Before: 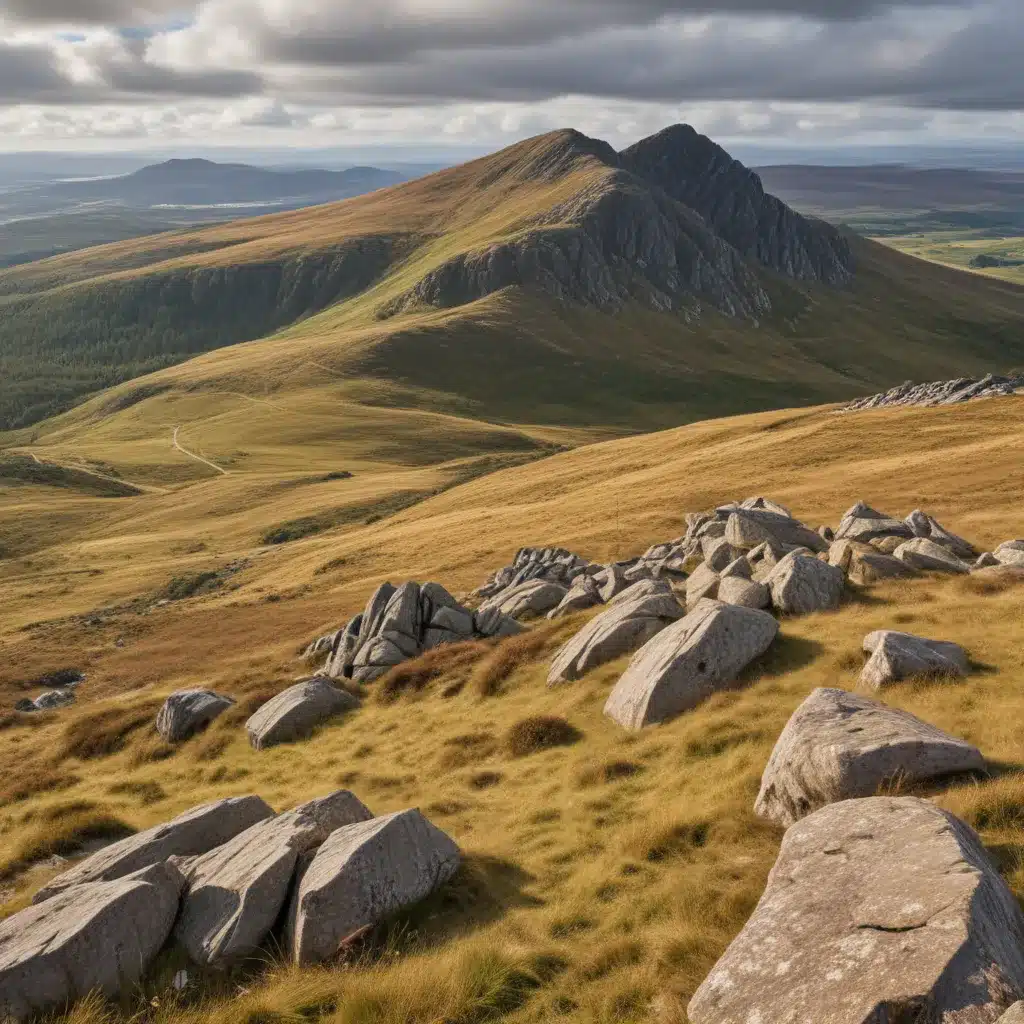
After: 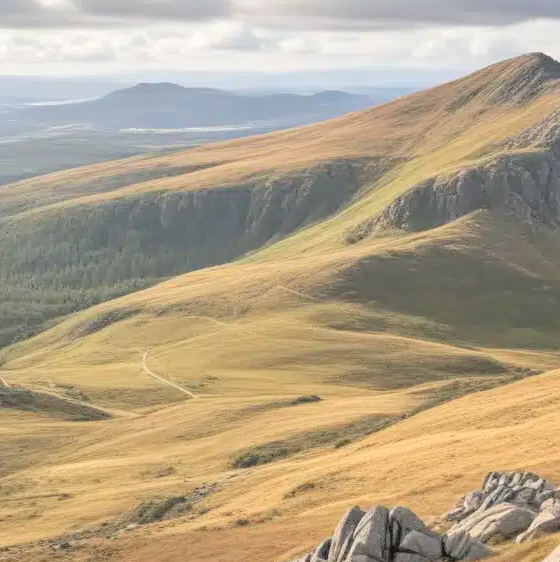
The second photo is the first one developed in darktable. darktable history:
crop and rotate: left 3.047%, top 7.509%, right 42.236%, bottom 37.598%
global tonemap: drago (0.7, 100)
tone equalizer: on, module defaults
